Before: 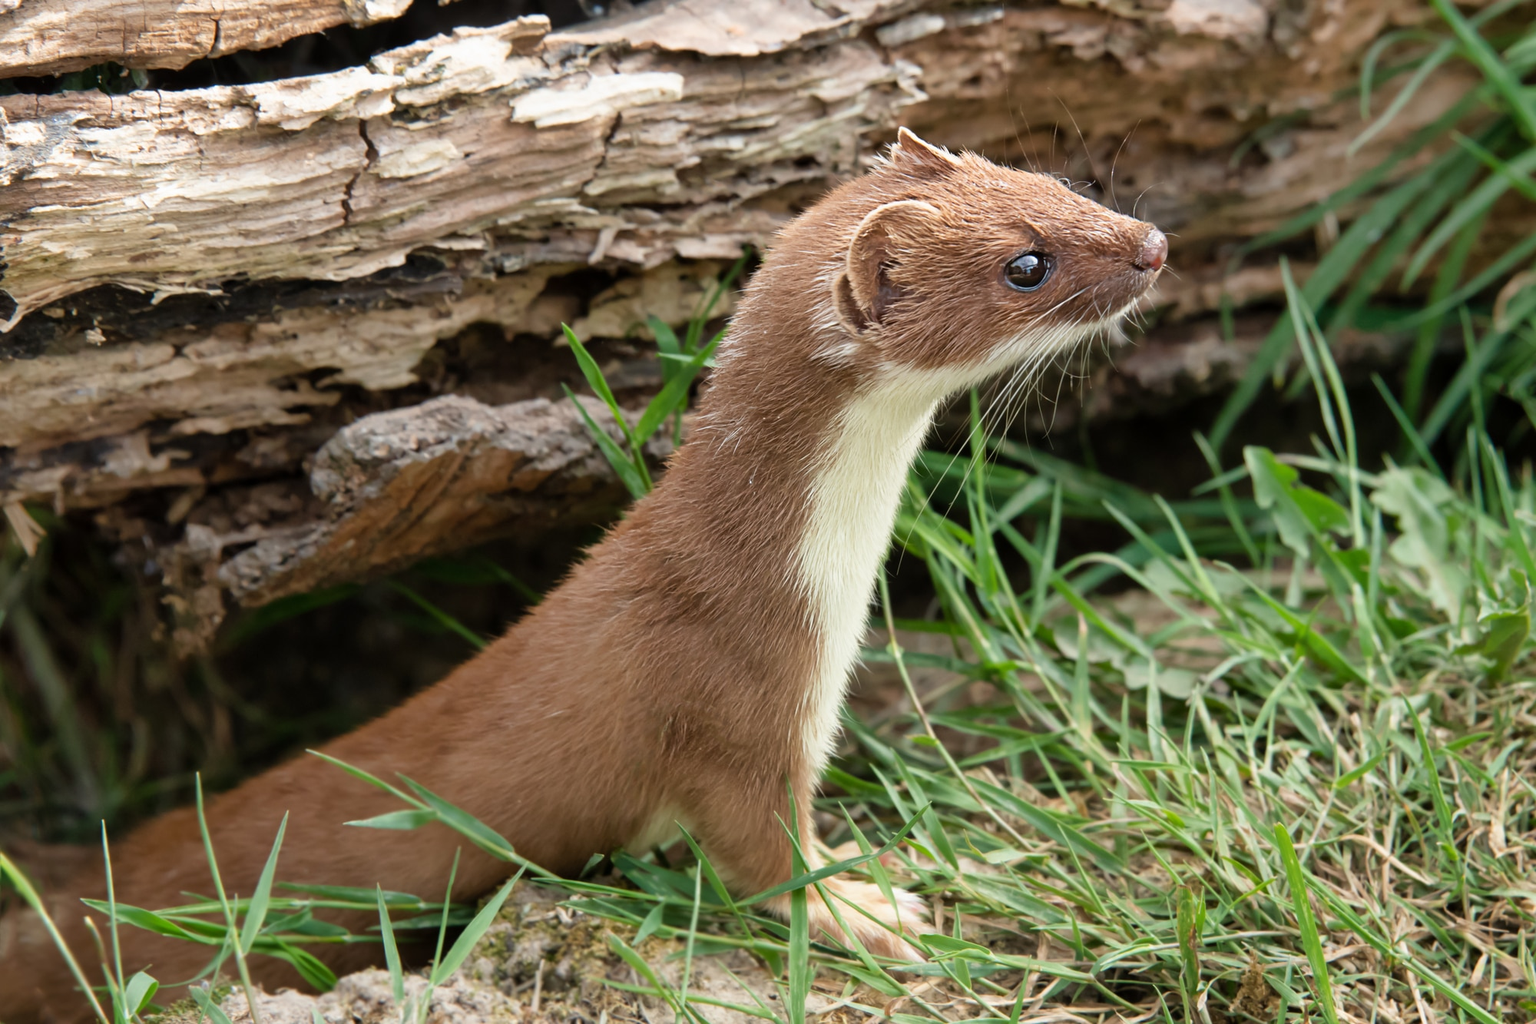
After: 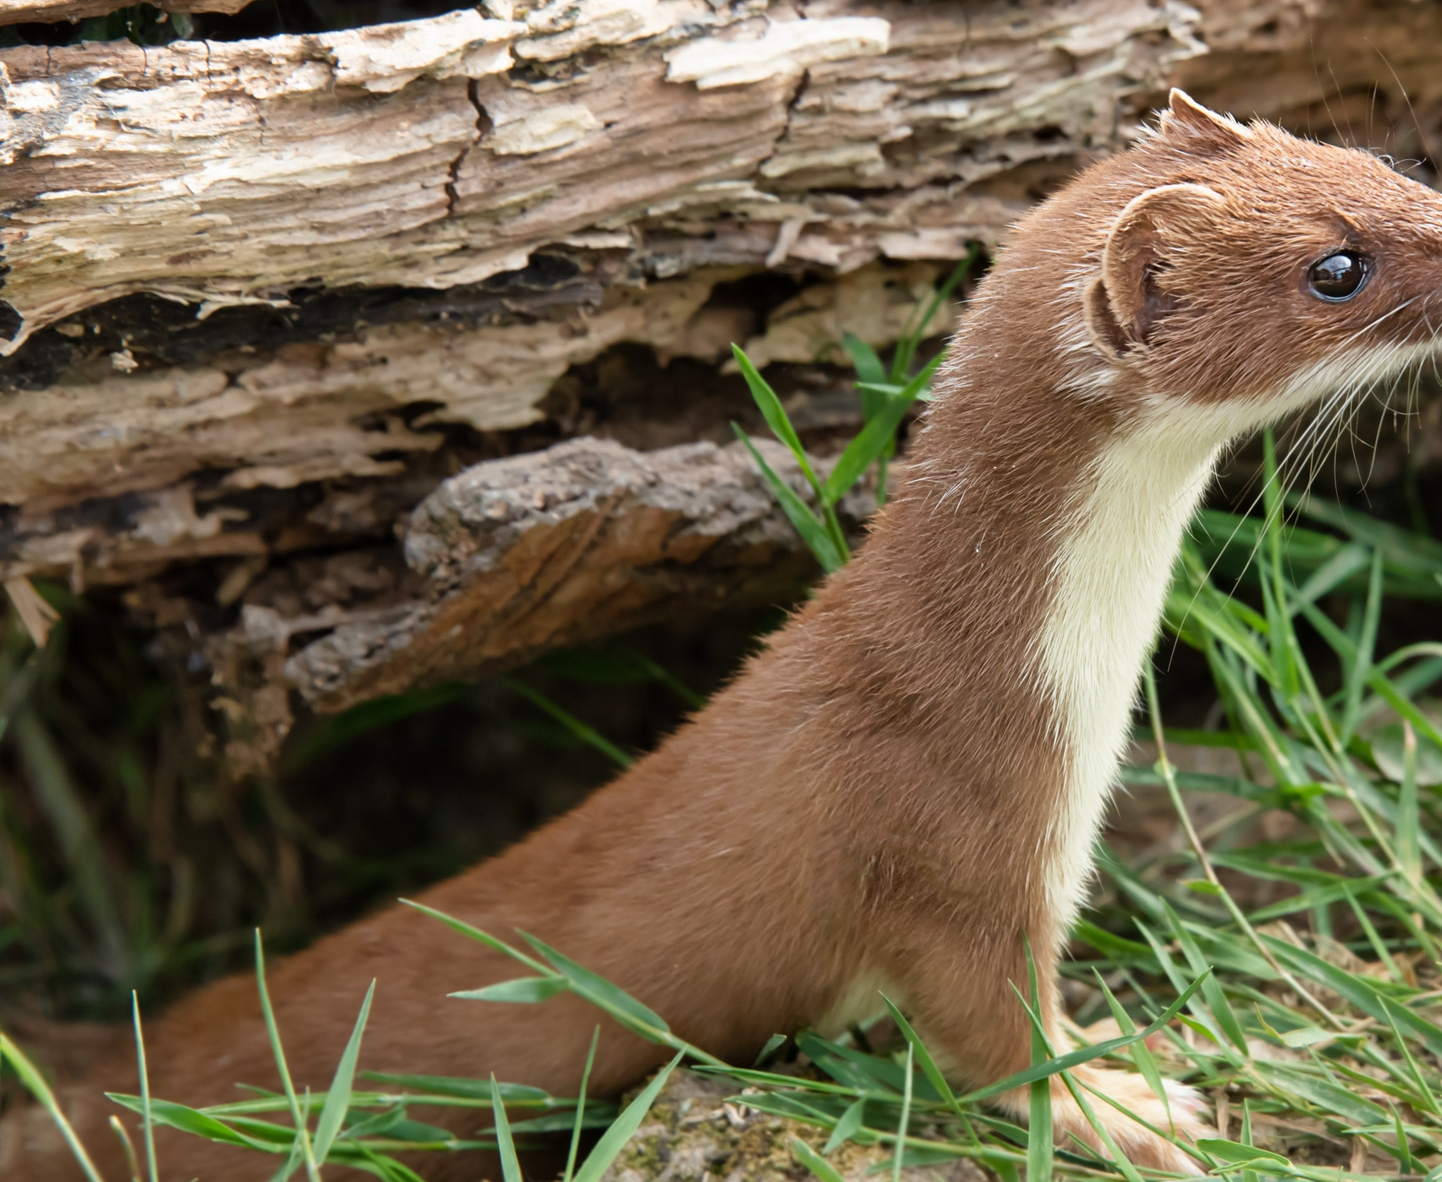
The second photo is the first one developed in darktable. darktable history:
crop: top 5.785%, right 27.86%, bottom 5.502%
